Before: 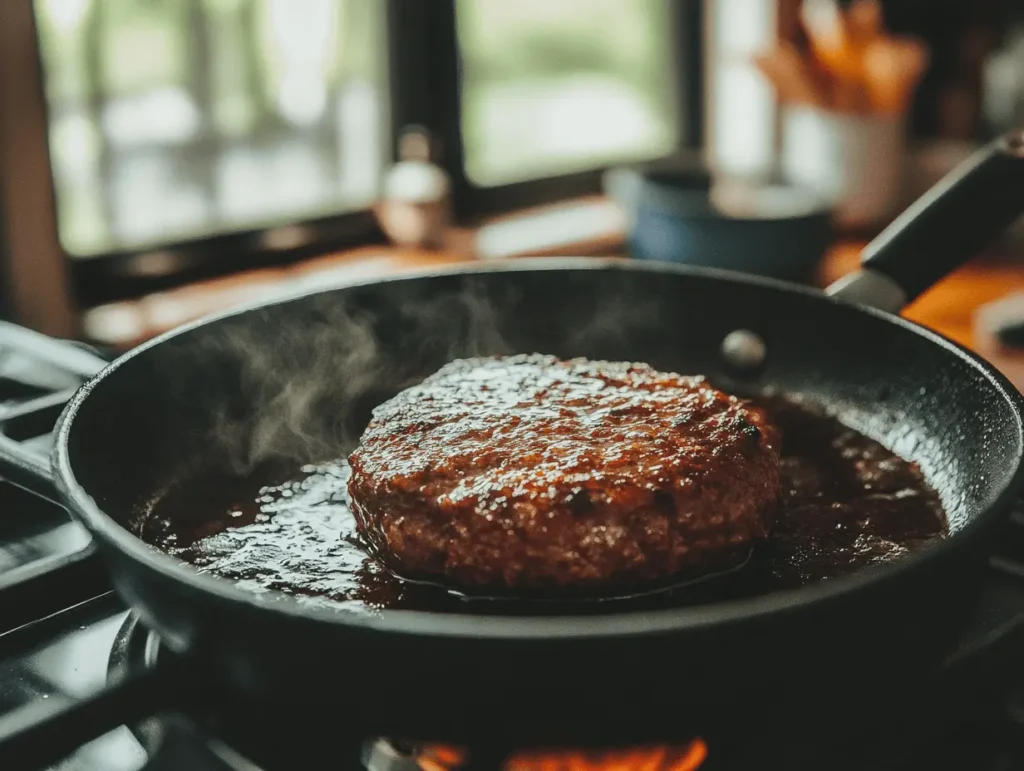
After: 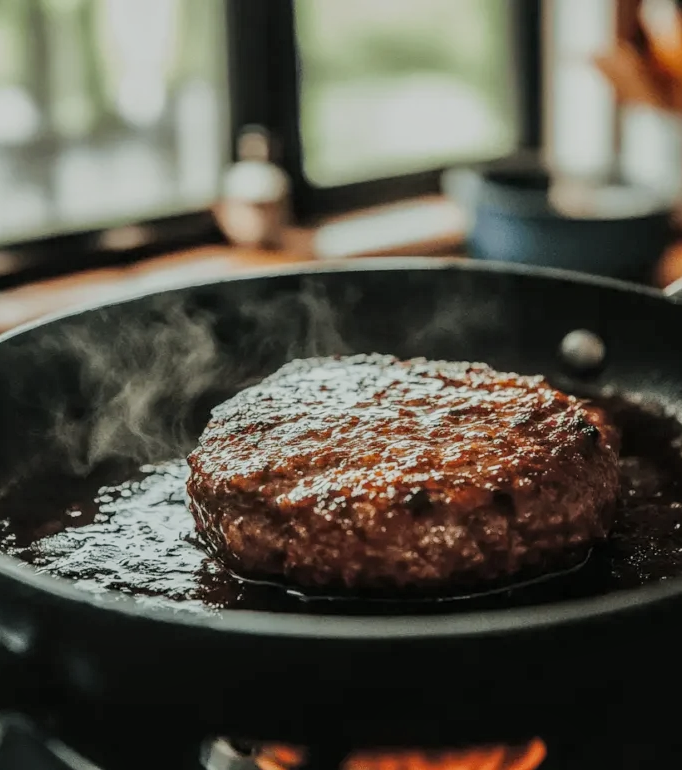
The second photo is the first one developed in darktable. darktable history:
crop and rotate: left 15.754%, right 17.579%
filmic rgb: black relative exposure -7.65 EV, white relative exposure 4.56 EV, hardness 3.61
local contrast: detail 130%
